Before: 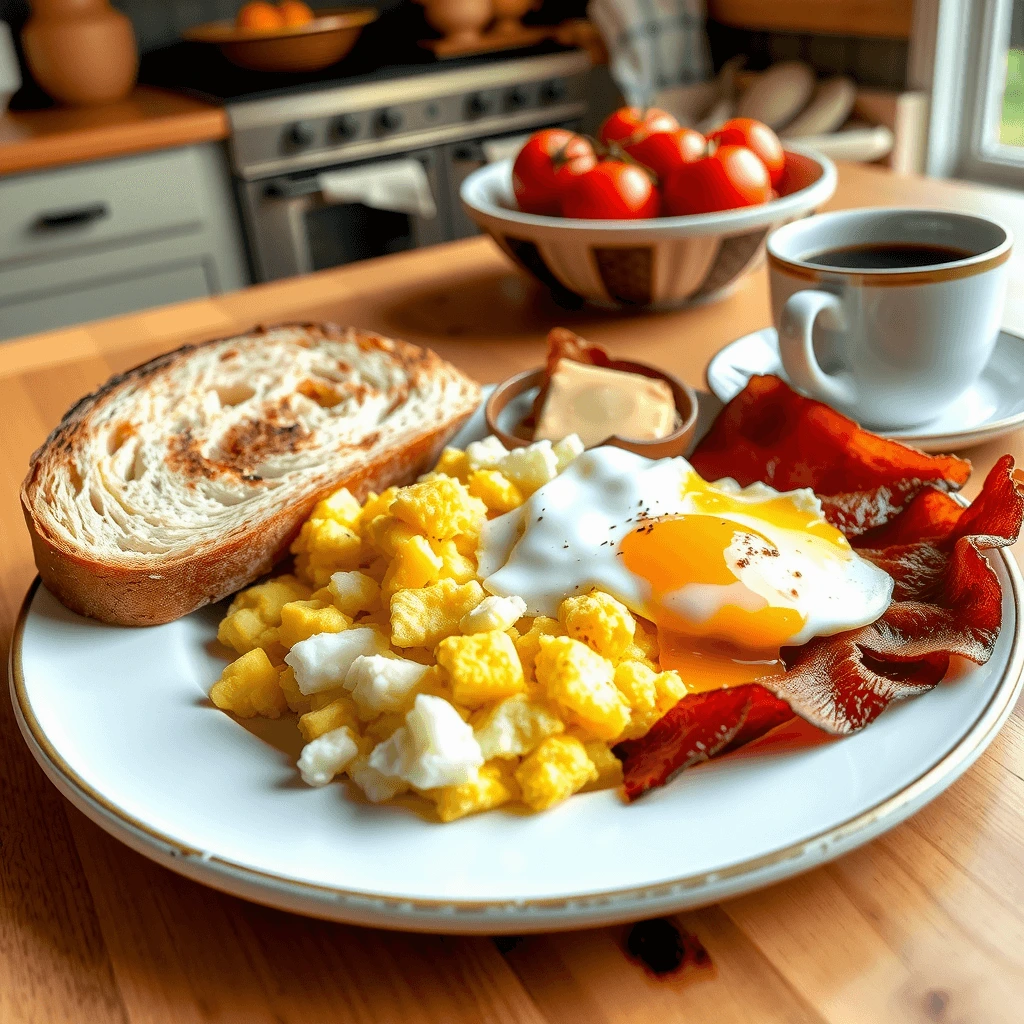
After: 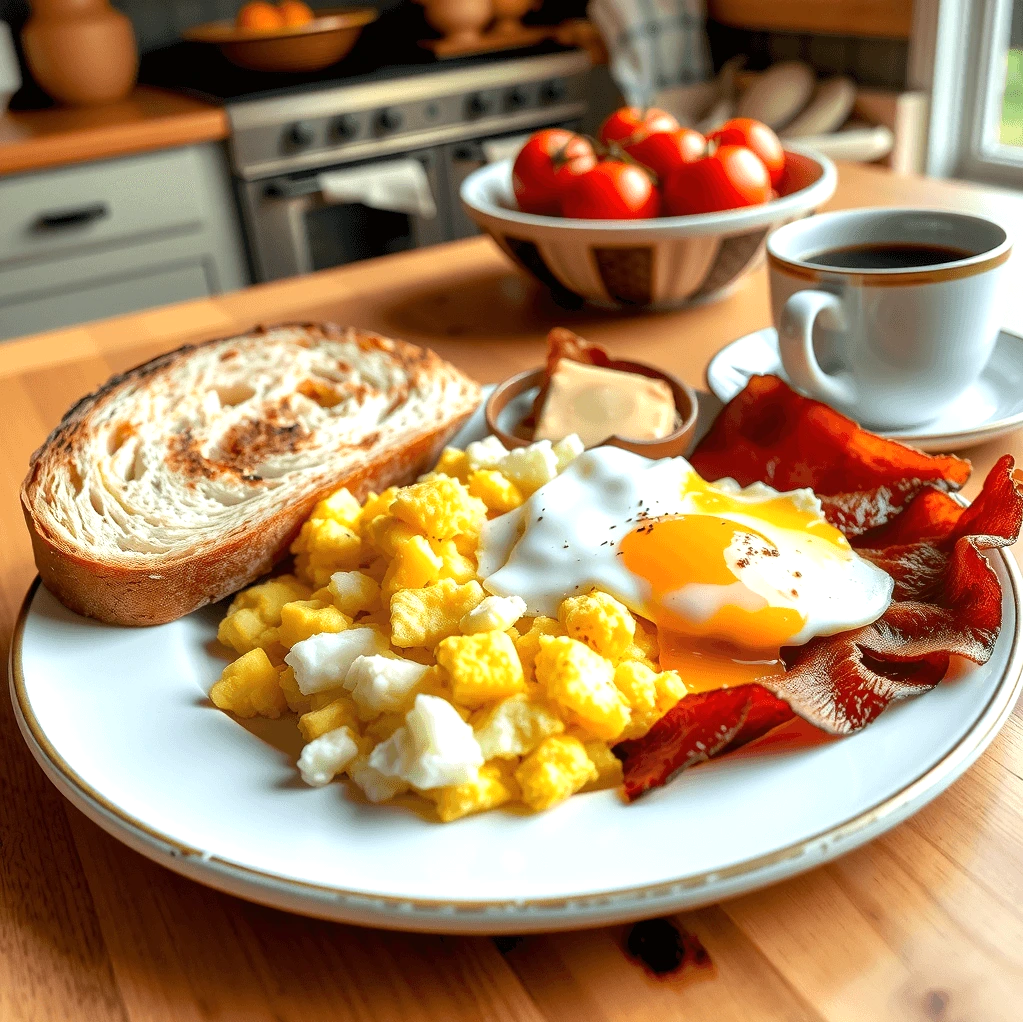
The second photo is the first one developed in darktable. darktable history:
crop: top 0.05%, bottom 0.098%
exposure: exposure 0.207 EV, compensate highlight preservation false
